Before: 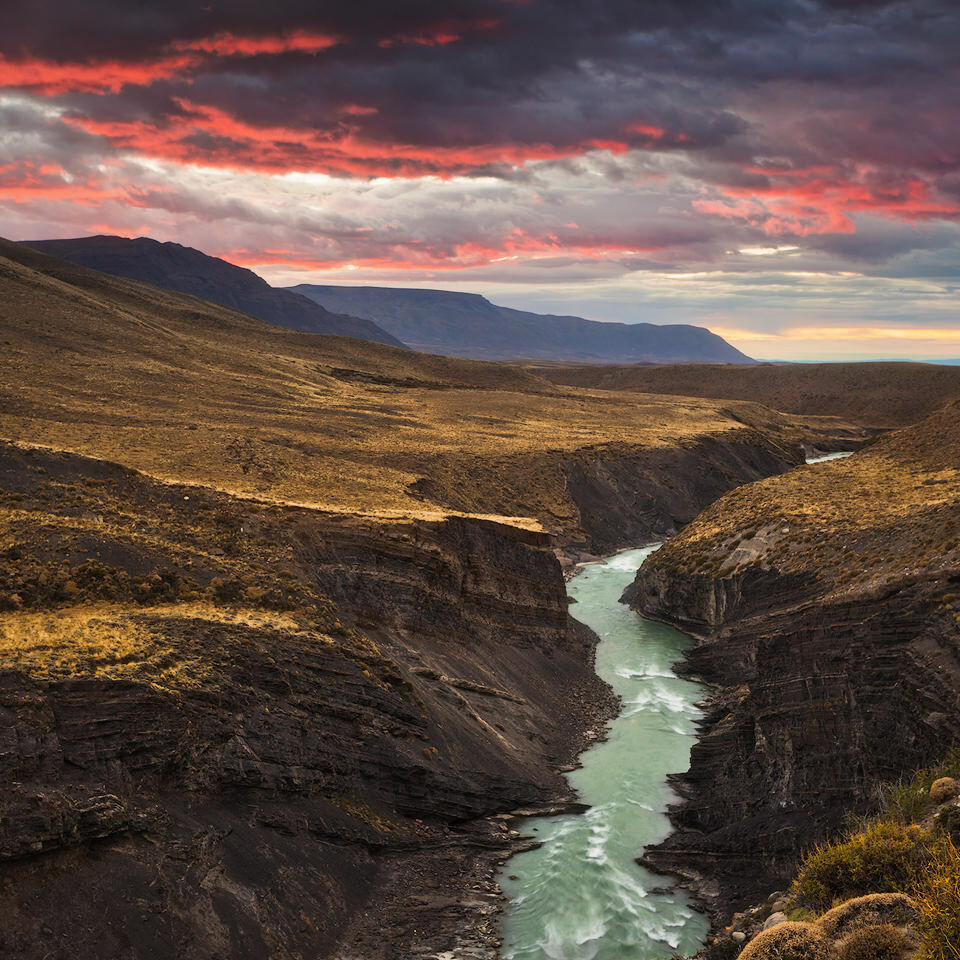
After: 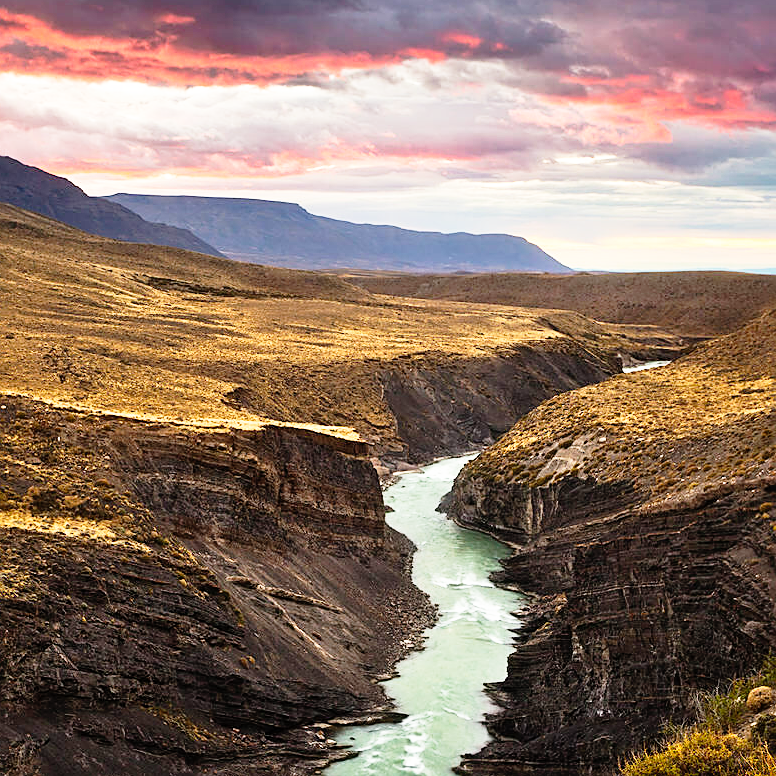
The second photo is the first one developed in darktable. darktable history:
base curve: curves: ch0 [(0, 0) (0.012, 0.01) (0.073, 0.168) (0.31, 0.711) (0.645, 0.957) (1, 1)], preserve colors none
crop: left 19.159%, top 9.58%, bottom 9.58%
sharpen: on, module defaults
tone equalizer: on, module defaults
